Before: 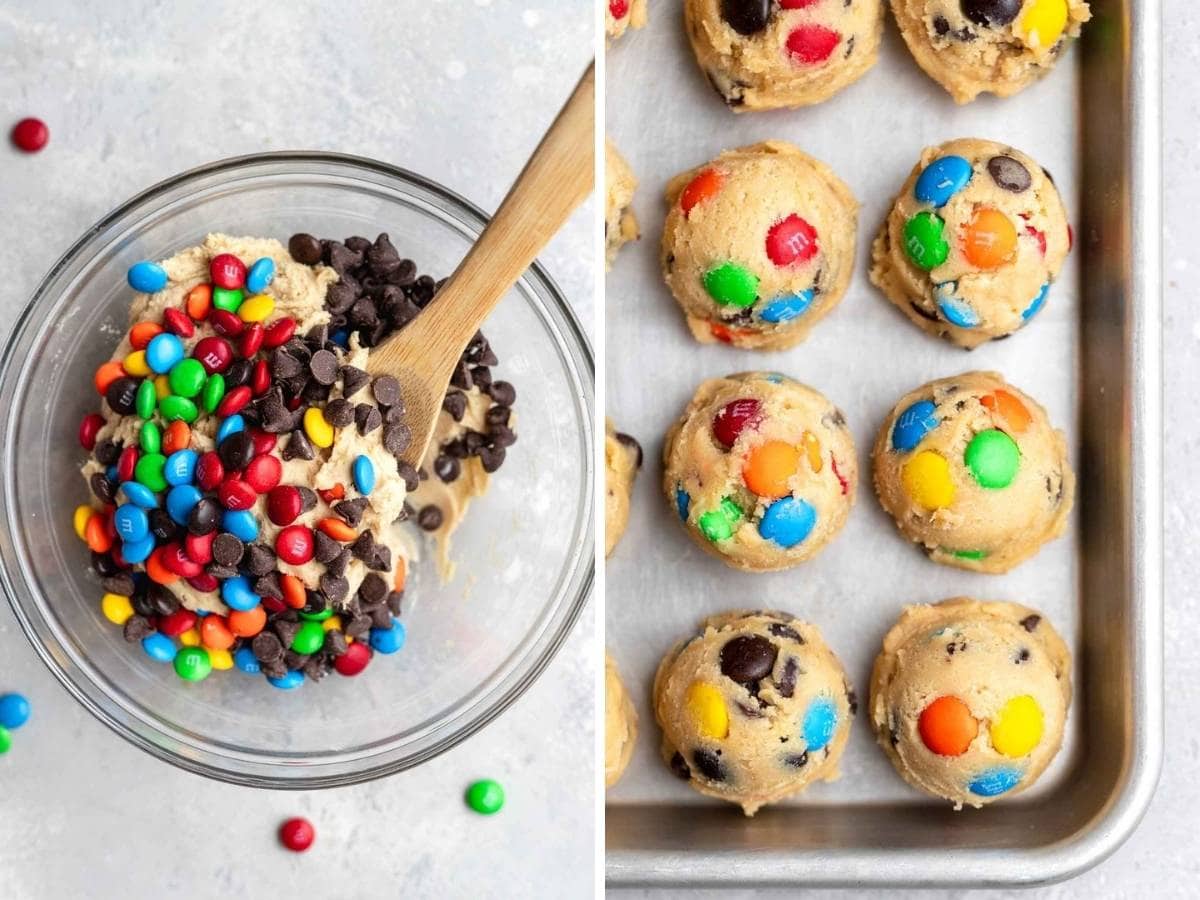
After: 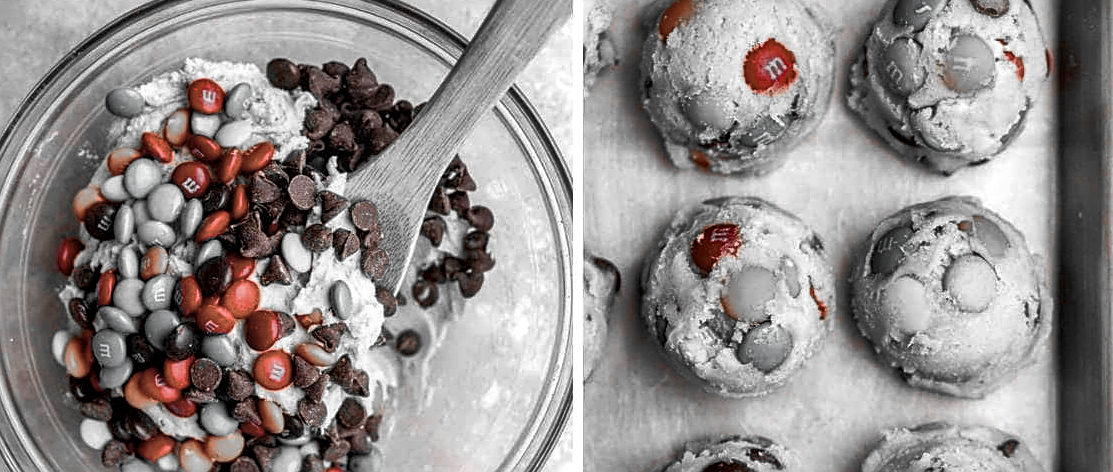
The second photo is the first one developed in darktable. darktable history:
local contrast: detail 130%
color balance rgb: linear chroma grading › shadows 10.442%, linear chroma grading › highlights 10.196%, linear chroma grading › global chroma 15.561%, linear chroma grading › mid-tones 14.768%, perceptual saturation grading › global saturation 20%, perceptual saturation grading › highlights -25.146%, perceptual saturation grading › shadows 25.382%, global vibrance 15.189%
sharpen: on, module defaults
crop: left 1.843%, top 19.548%, right 5.389%, bottom 27.996%
vignetting: fall-off start 89.45%, fall-off radius 43%, center (-0.032, -0.04), width/height ratio 1.163
color zones: curves: ch1 [(0, 0.006) (0.094, 0.285) (0.171, 0.001) (0.429, 0.001) (0.571, 0.003) (0.714, 0.004) (0.857, 0.004) (1, 0.006)]
shadows and highlights: radius 106.17, shadows 43.97, highlights -66.64, low approximation 0.01, soften with gaussian
